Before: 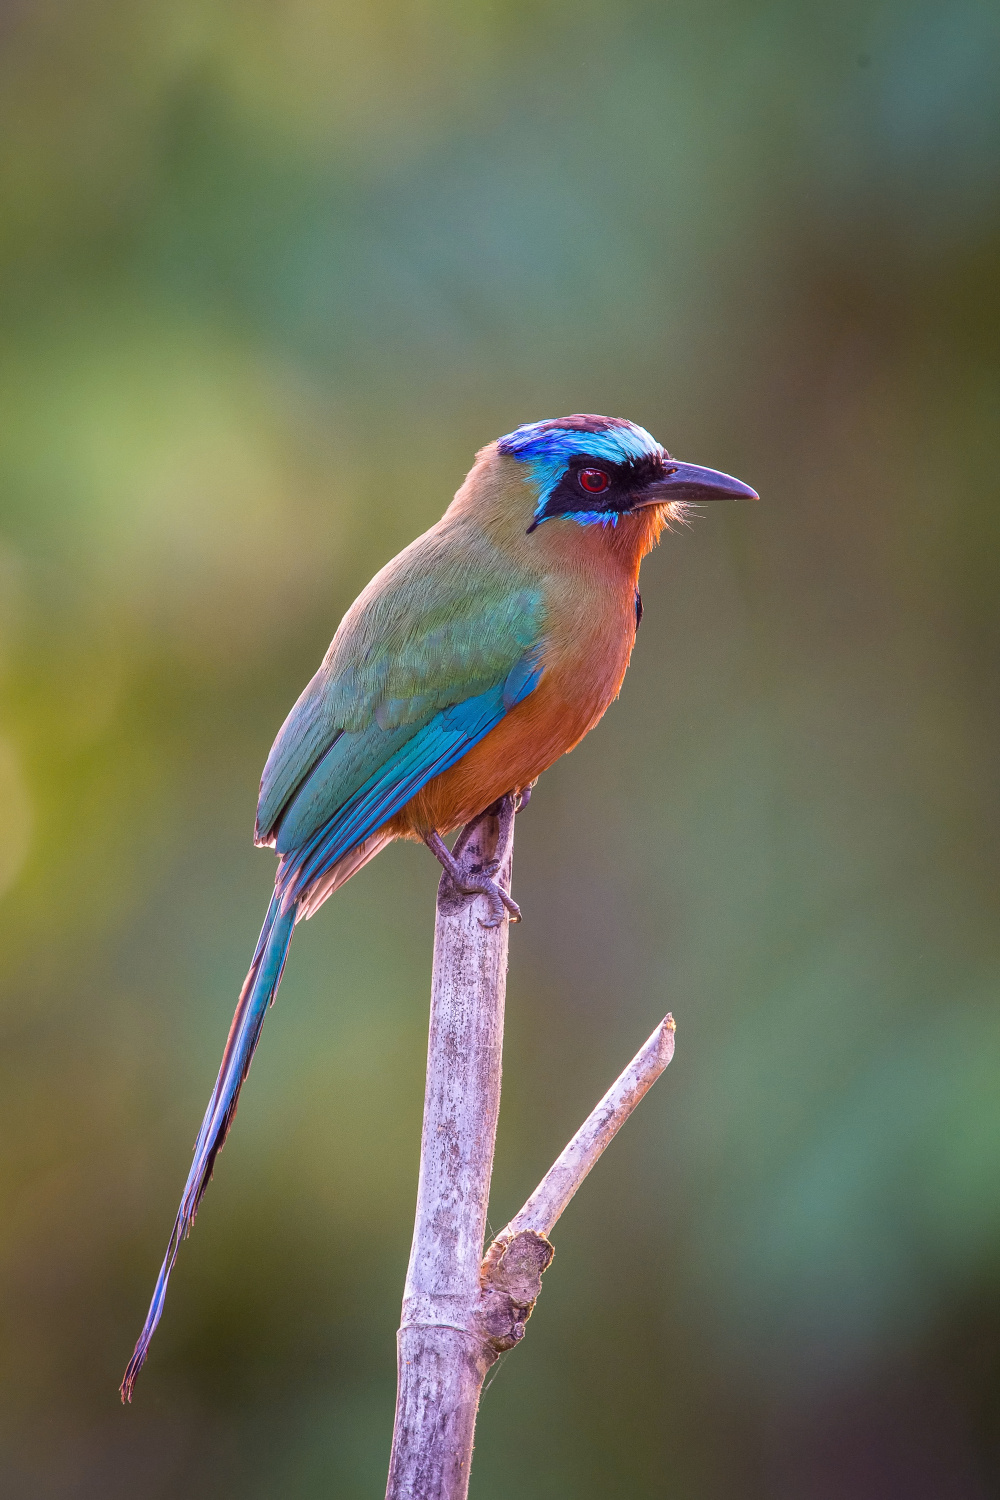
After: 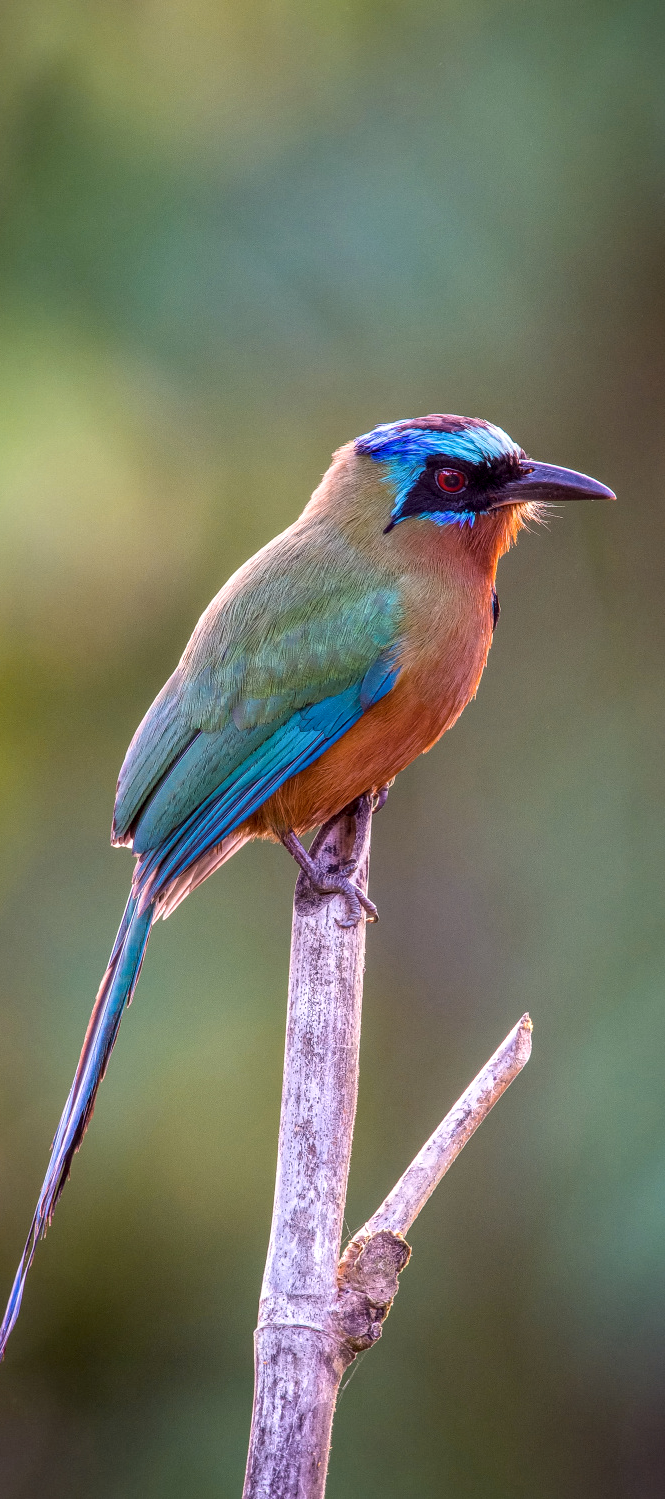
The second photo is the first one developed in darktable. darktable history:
local contrast: highlights 62%, detail 143%, midtone range 0.422
crop and rotate: left 14.318%, right 19.179%
